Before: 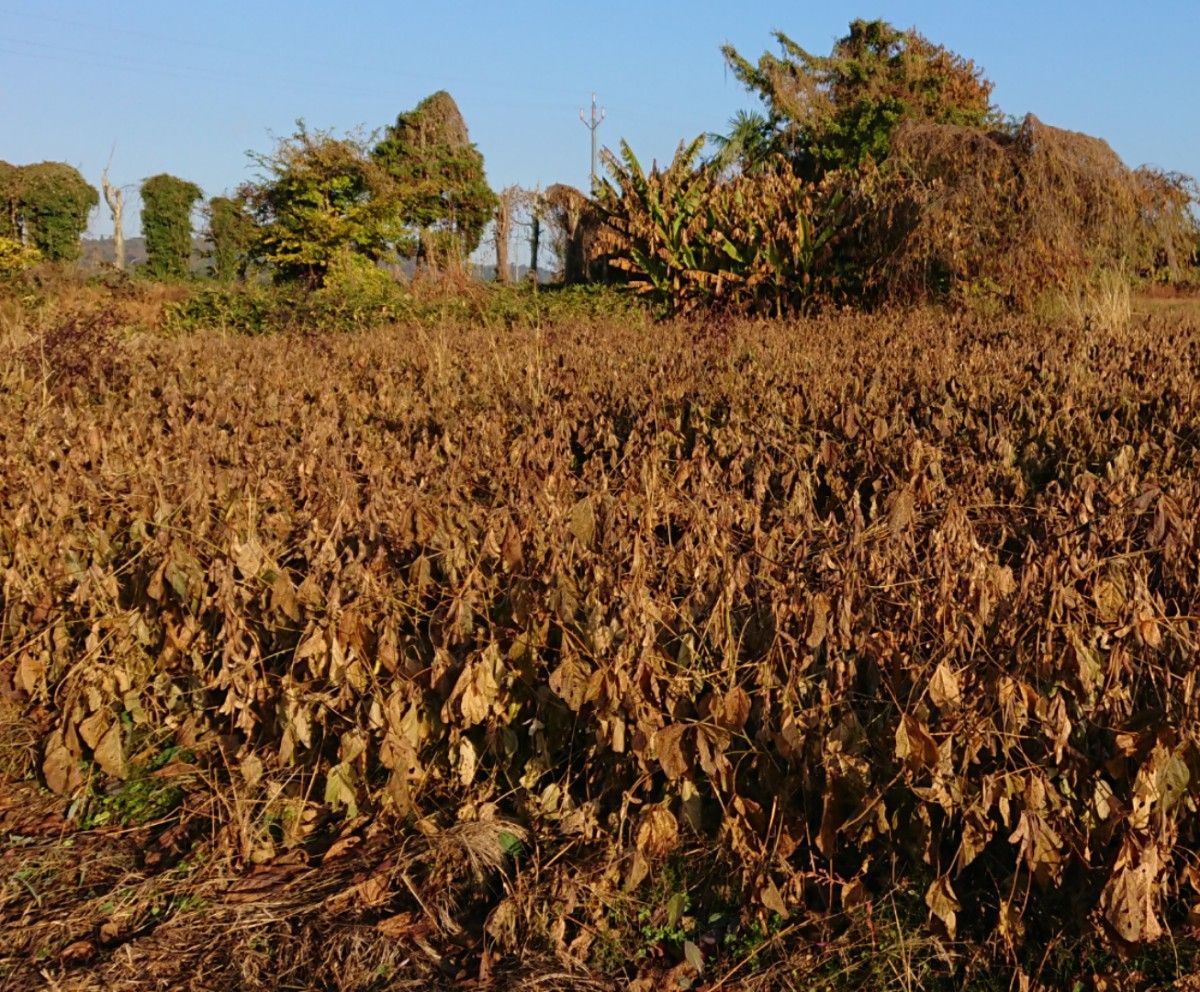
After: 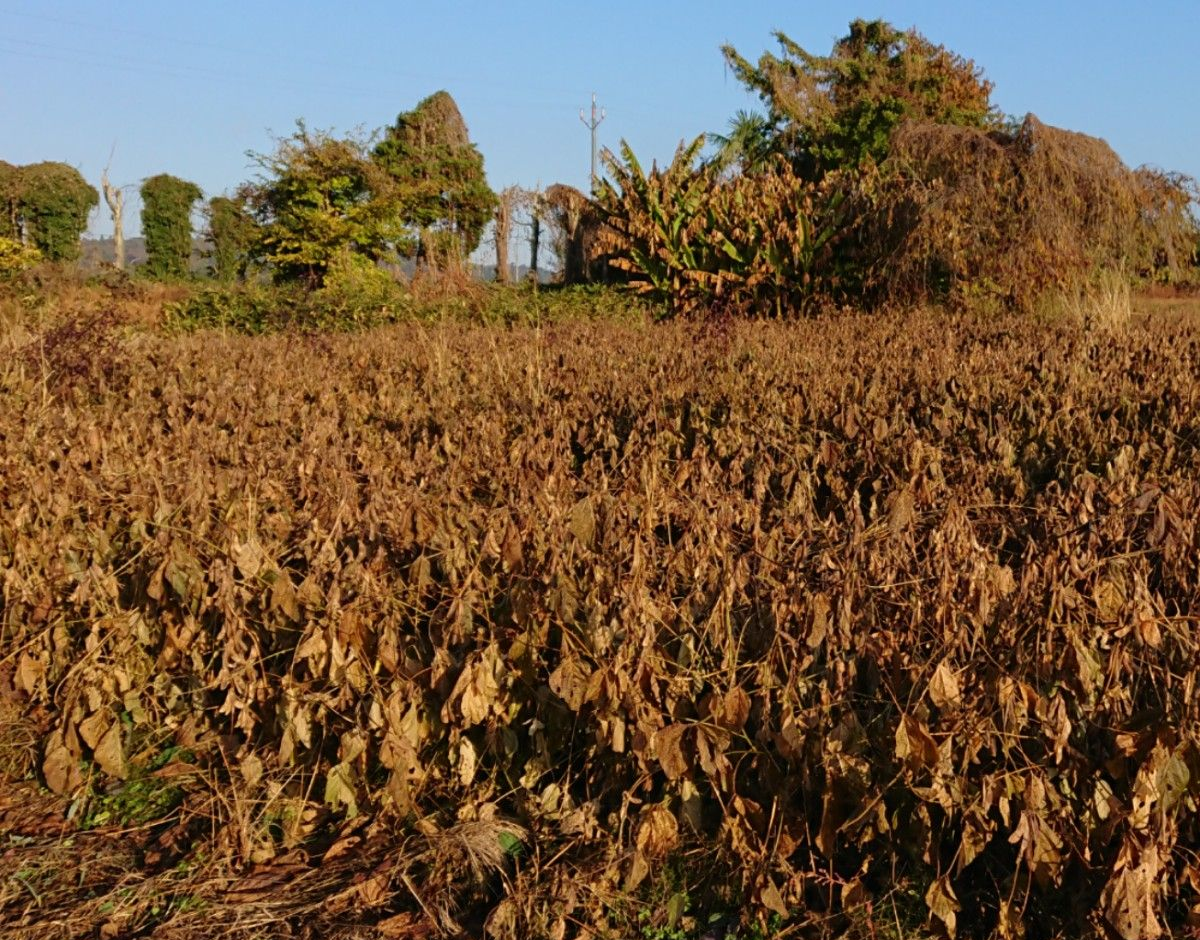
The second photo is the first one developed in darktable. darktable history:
crop and rotate: top 0.001%, bottom 5.175%
